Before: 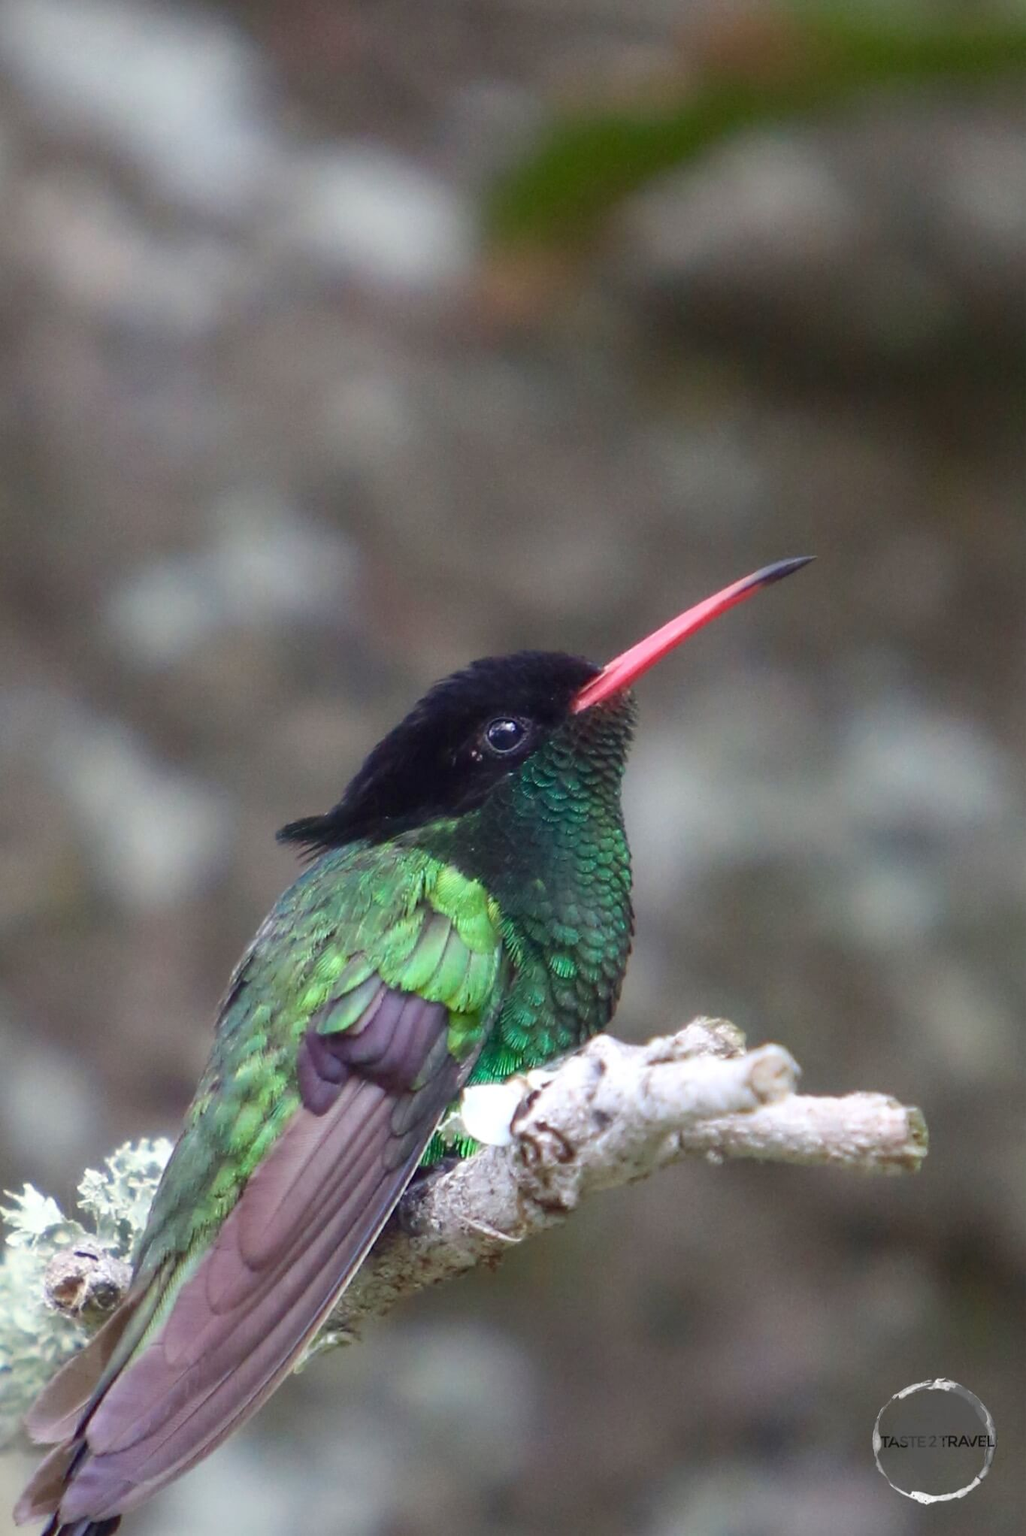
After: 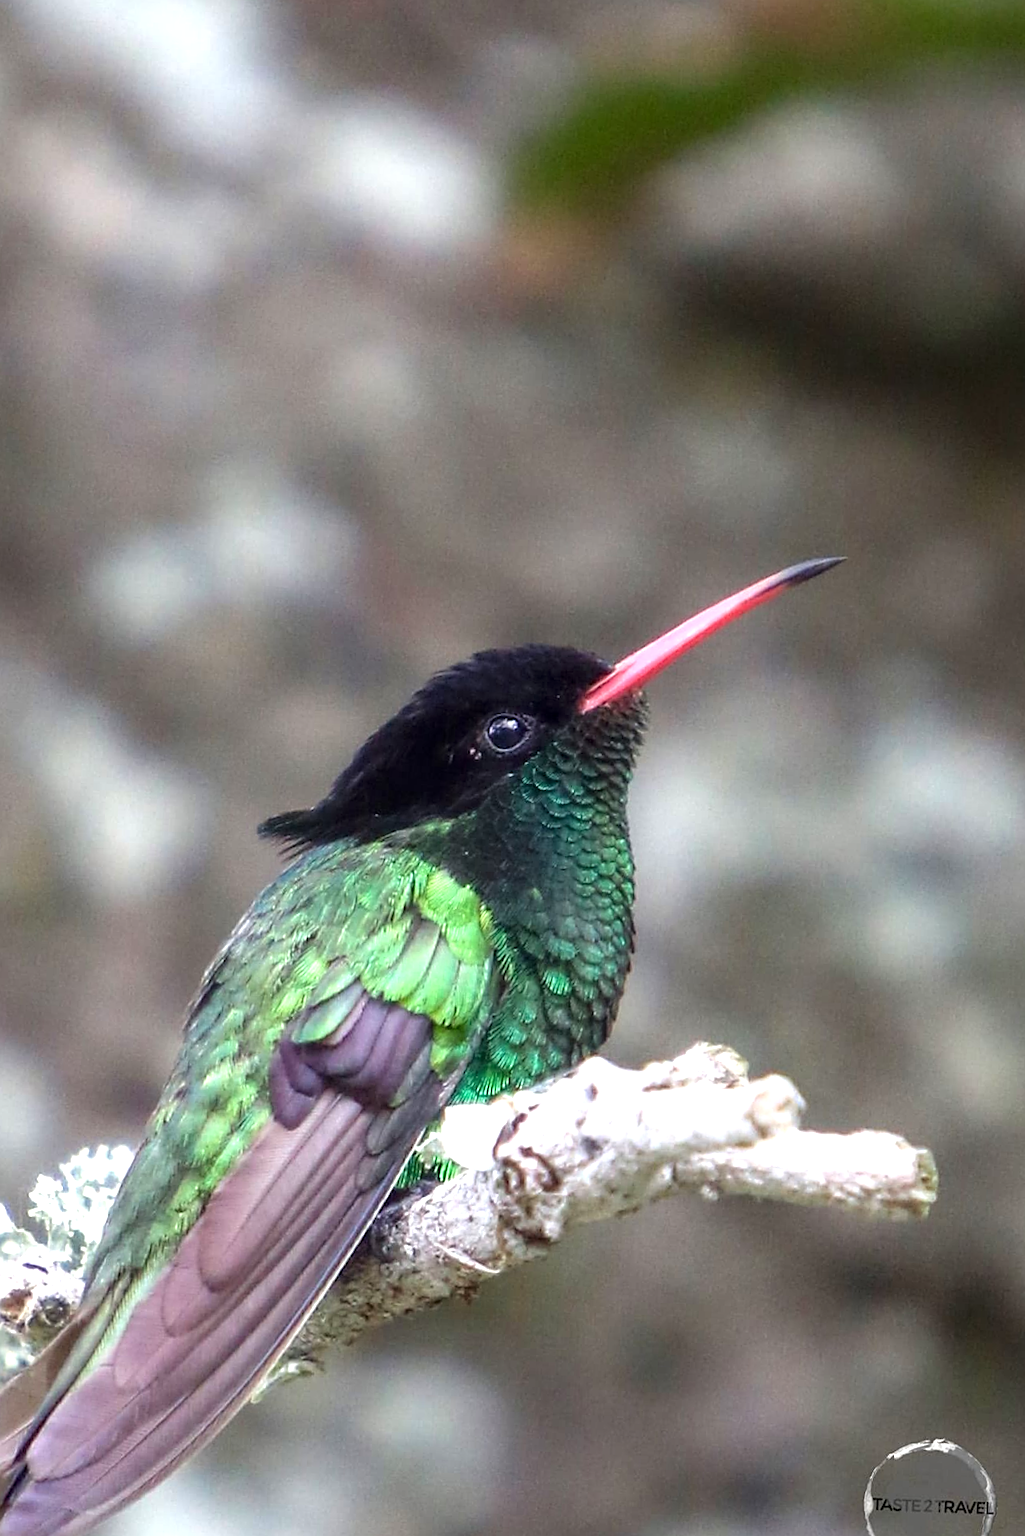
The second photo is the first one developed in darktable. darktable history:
crop and rotate: angle -2.57°
tone equalizer: -8 EV -0.71 EV, -7 EV -0.703 EV, -6 EV -0.625 EV, -5 EV -0.376 EV, -3 EV 0.37 EV, -2 EV 0.6 EV, -1 EV 0.7 EV, +0 EV 0.746 EV
local contrast: on, module defaults
sharpen: on, module defaults
